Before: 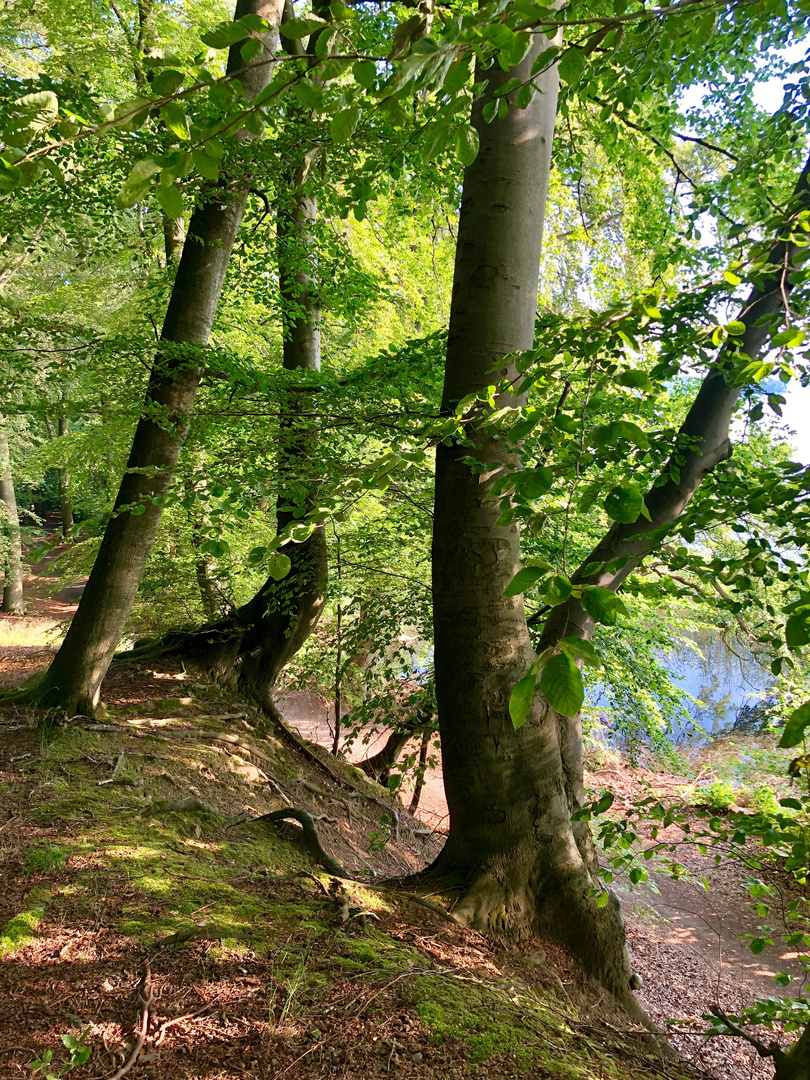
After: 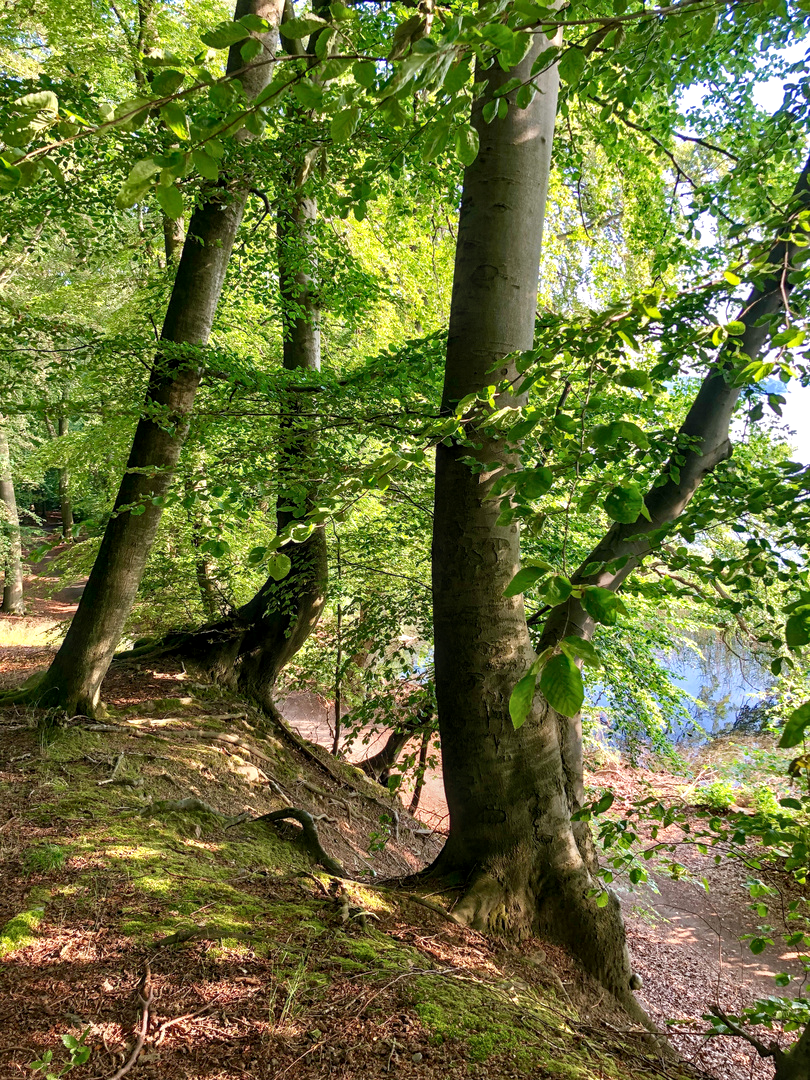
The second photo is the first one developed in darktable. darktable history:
local contrast: on, module defaults
exposure: exposure 0.128 EV
